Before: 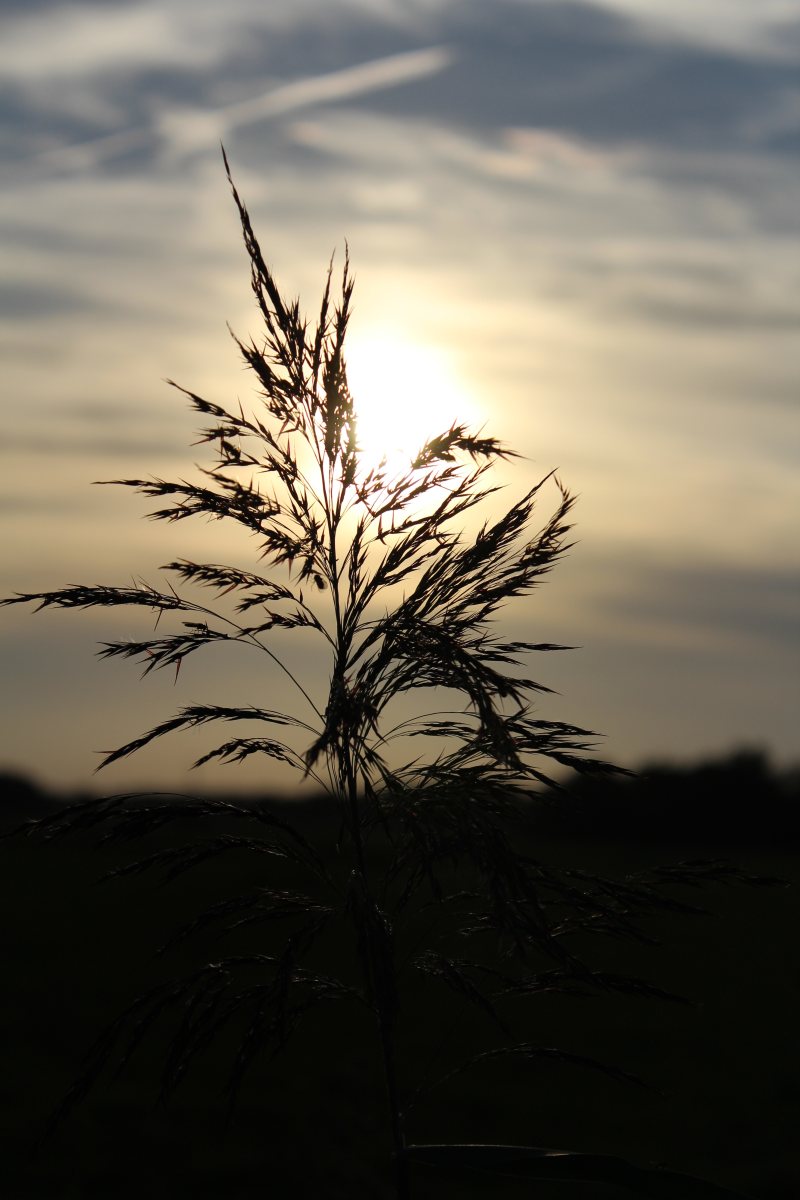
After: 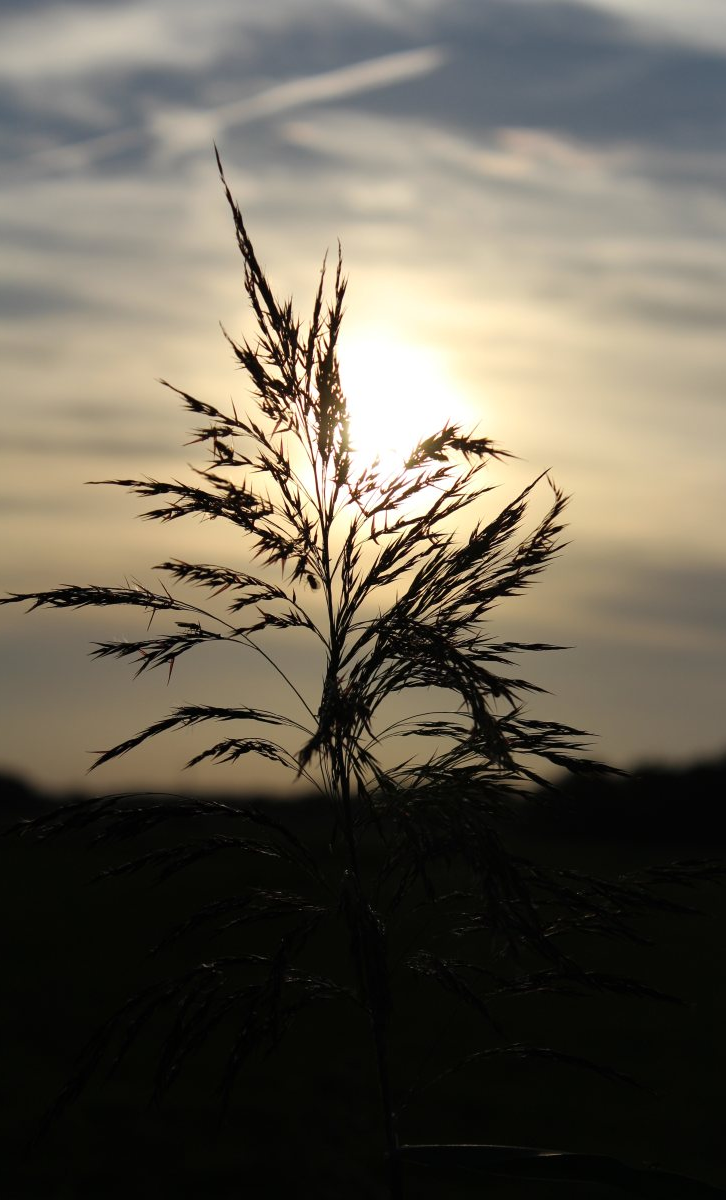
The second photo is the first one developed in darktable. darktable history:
crop and rotate: left 0.997%, right 8.205%
